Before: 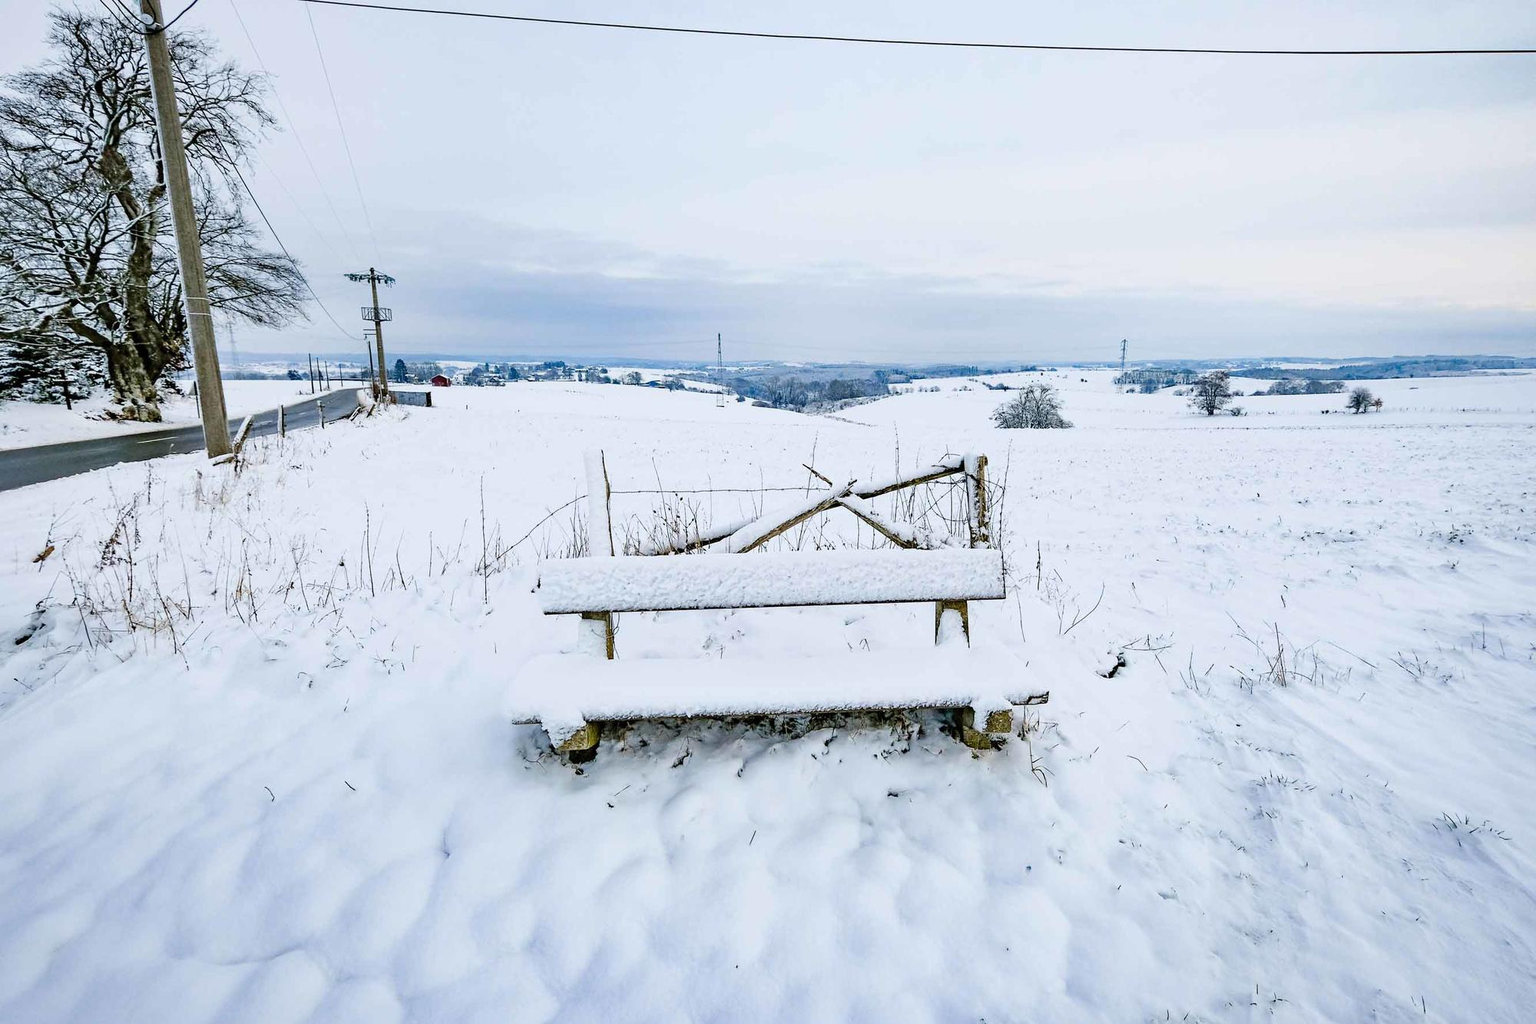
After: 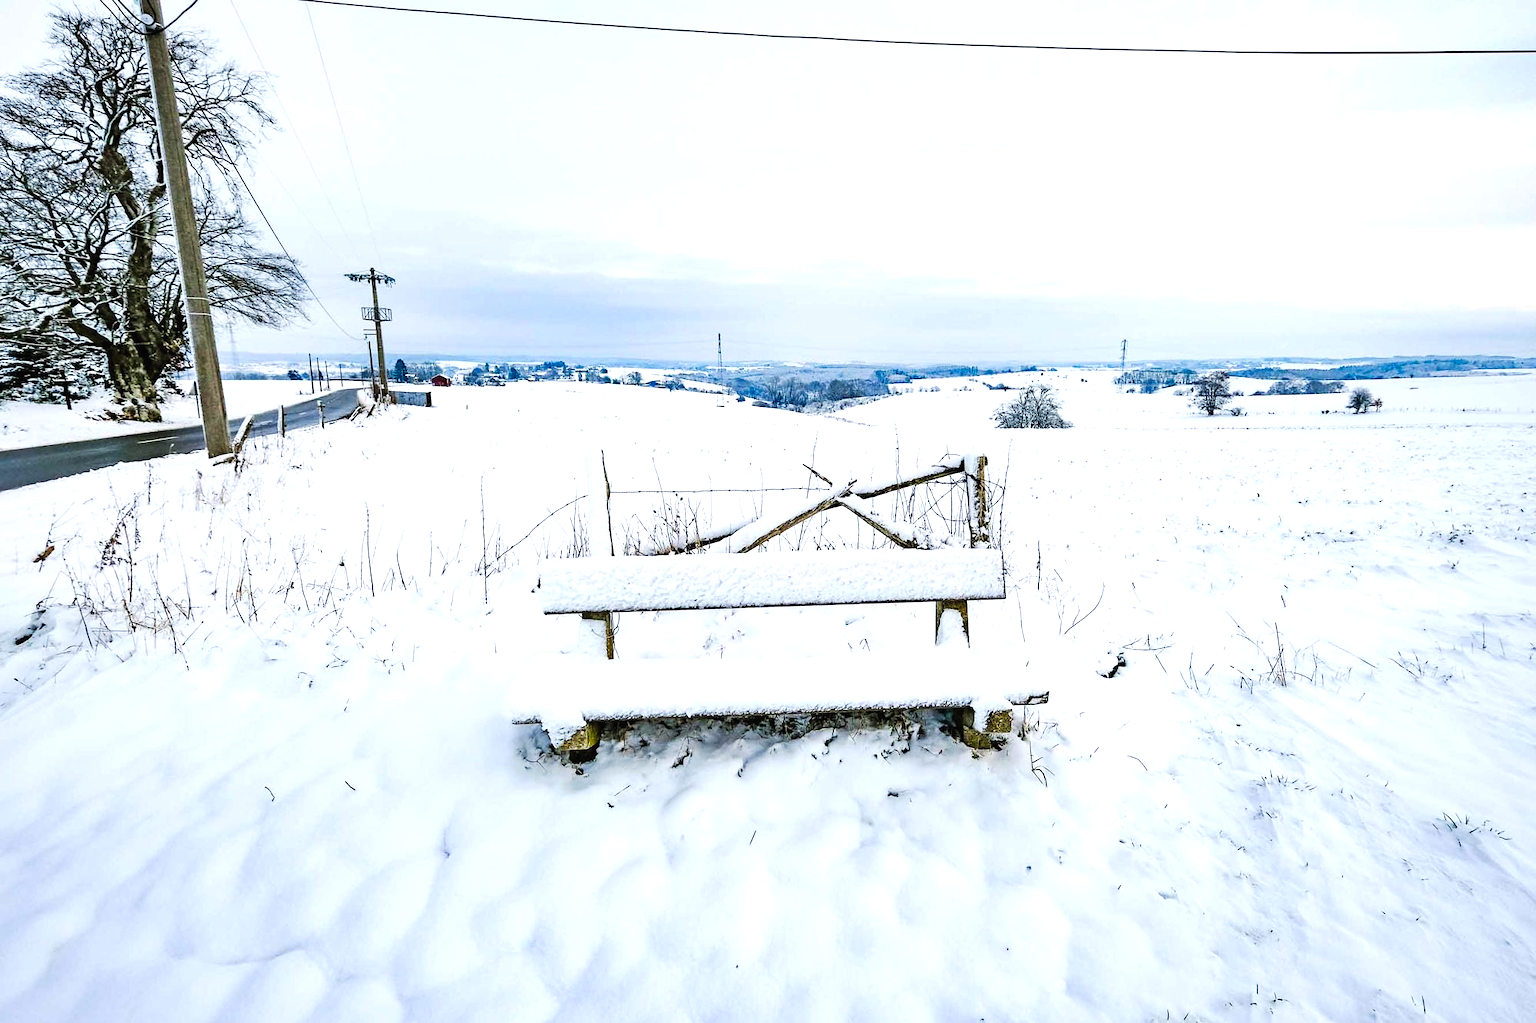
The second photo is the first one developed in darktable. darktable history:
tone curve: curves: ch0 [(0, 0) (0.003, 0.012) (0.011, 0.015) (0.025, 0.02) (0.044, 0.032) (0.069, 0.044) (0.1, 0.063) (0.136, 0.085) (0.177, 0.121) (0.224, 0.159) (0.277, 0.207) (0.335, 0.261) (0.399, 0.328) (0.468, 0.41) (0.543, 0.506) (0.623, 0.609) (0.709, 0.719) (0.801, 0.82) (0.898, 0.907) (1, 1)], preserve colors none
exposure: black level correction 0, exposure 0.5 EV, compensate highlight preservation false
